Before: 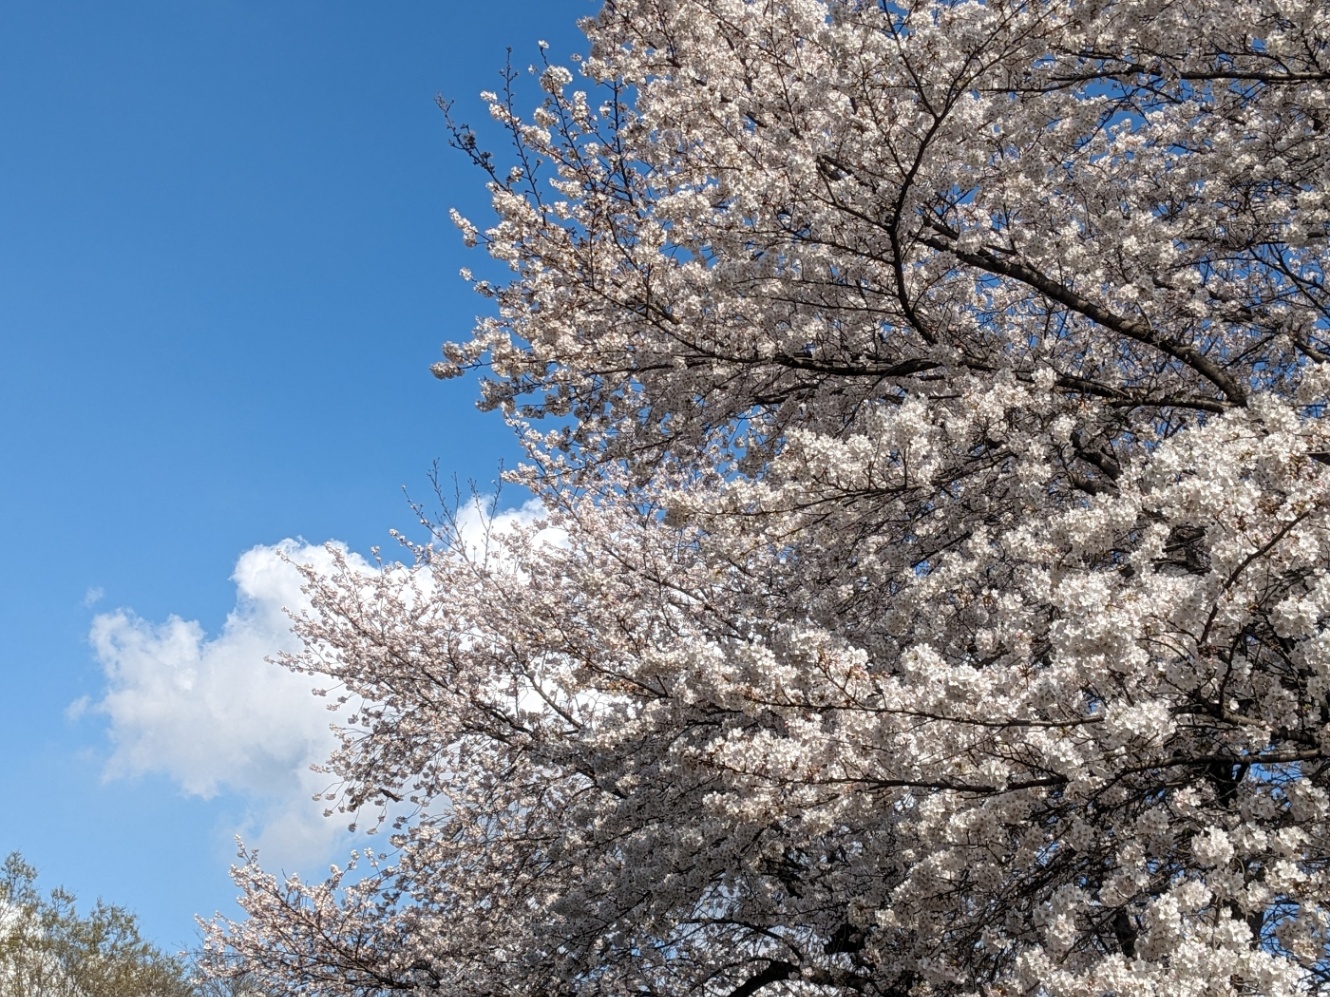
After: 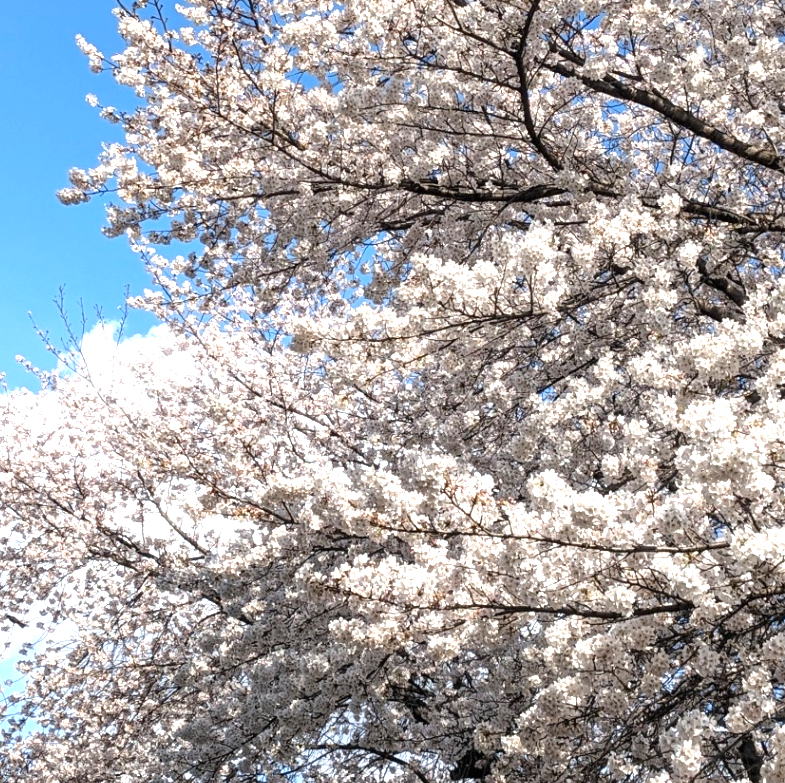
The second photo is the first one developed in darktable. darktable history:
exposure: black level correction 0, exposure 1.106 EV, compensate exposure bias true, compensate highlight preservation false
crop and rotate: left 28.125%, top 17.521%, right 12.797%, bottom 3.885%
